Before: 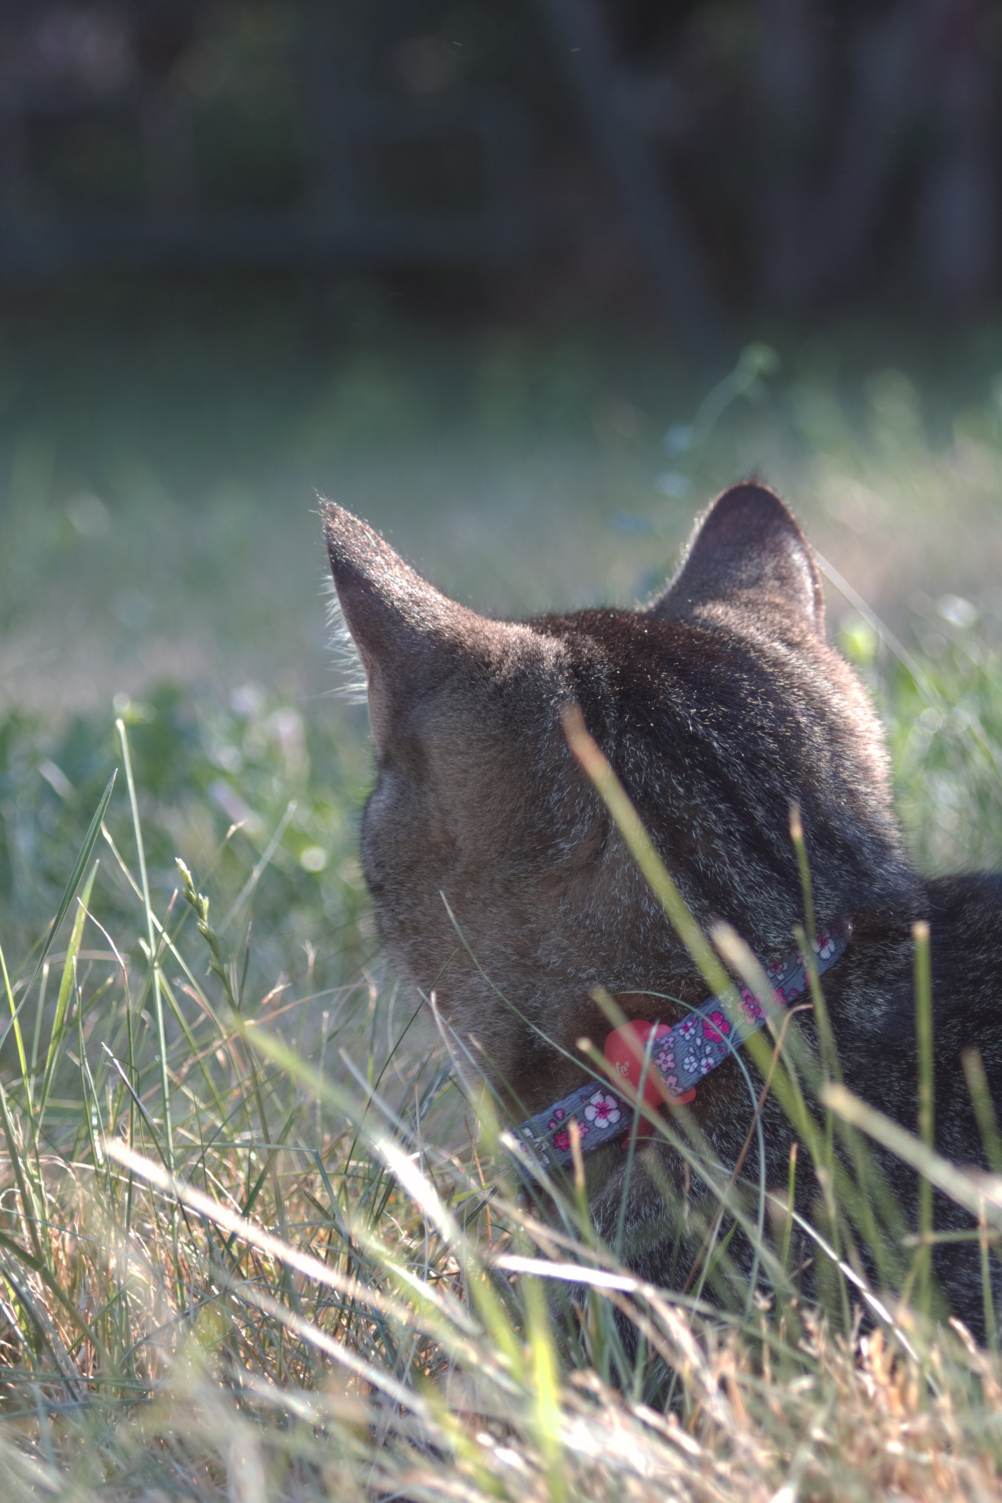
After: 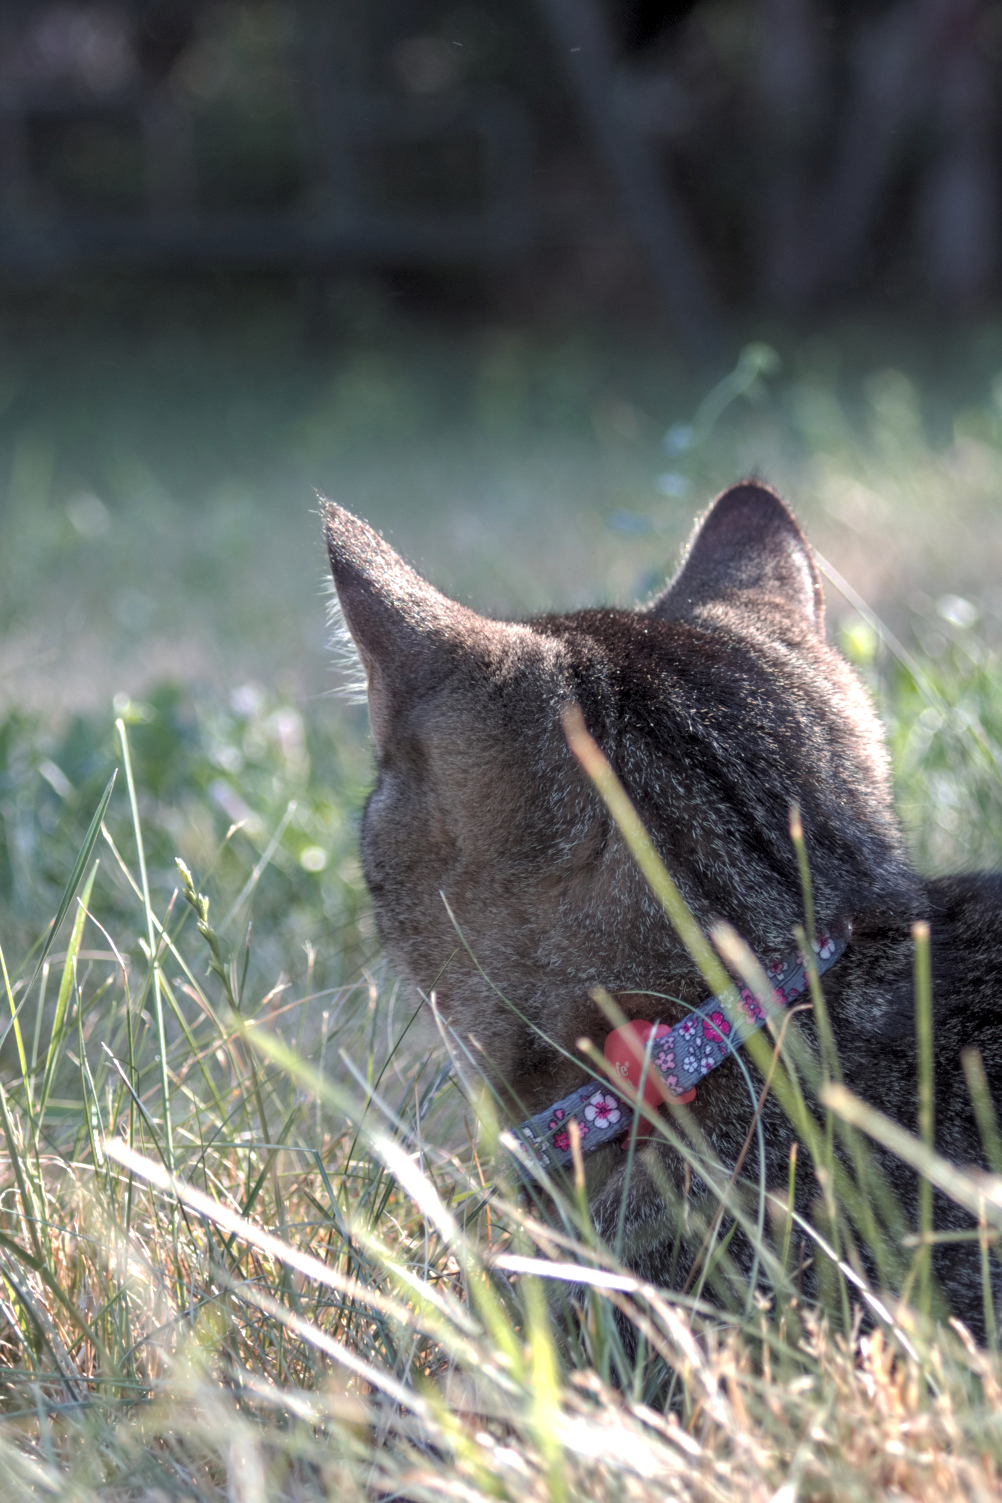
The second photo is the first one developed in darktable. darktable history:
local contrast: on, module defaults
rgb levels: levels [[0.01, 0.419, 0.839], [0, 0.5, 1], [0, 0.5, 1]]
